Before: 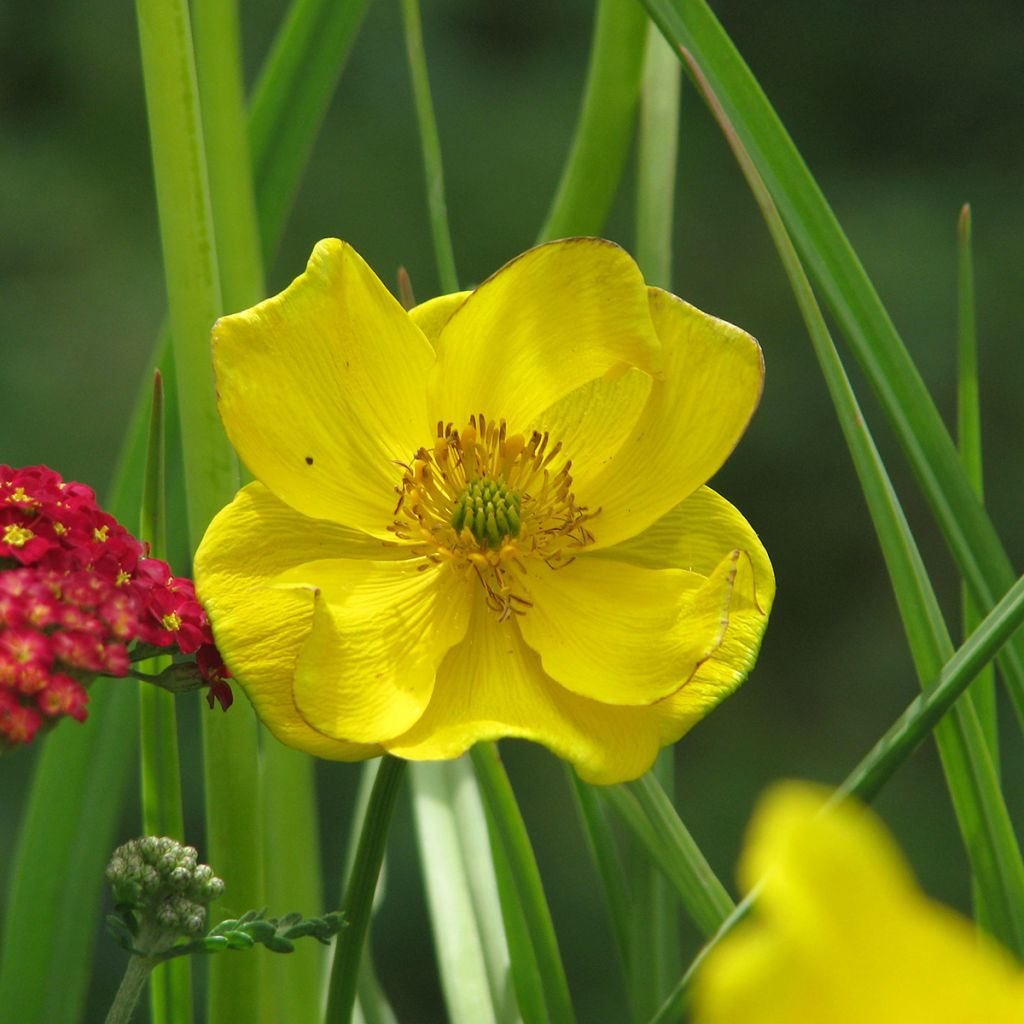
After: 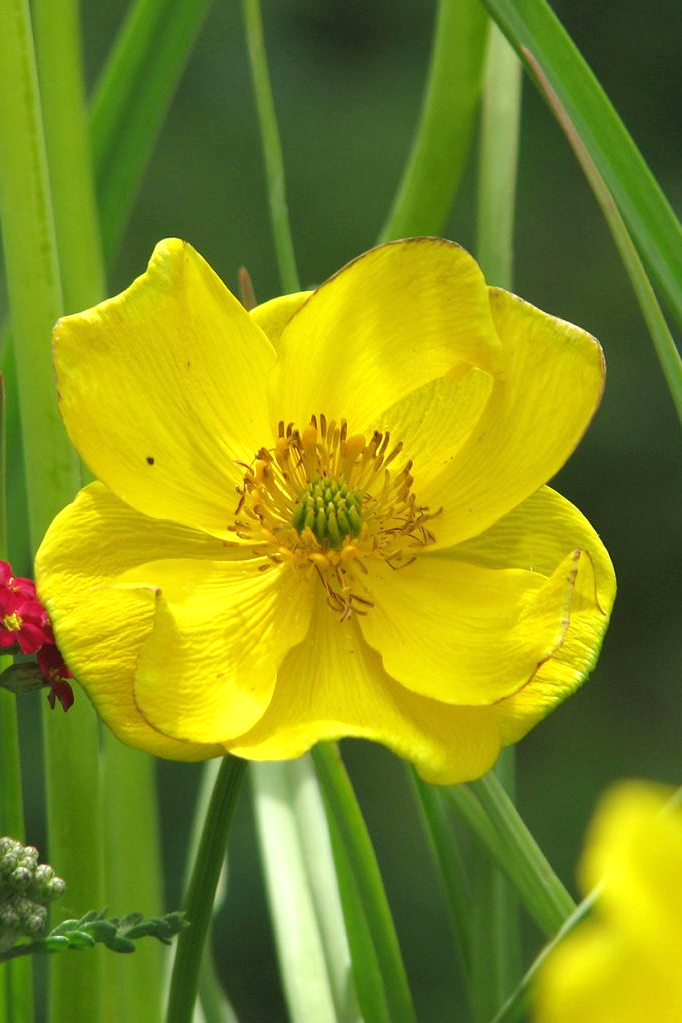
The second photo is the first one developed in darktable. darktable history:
crop and rotate: left 15.546%, right 17.787%
exposure: black level correction 0, exposure 0.3 EV, compensate highlight preservation false
